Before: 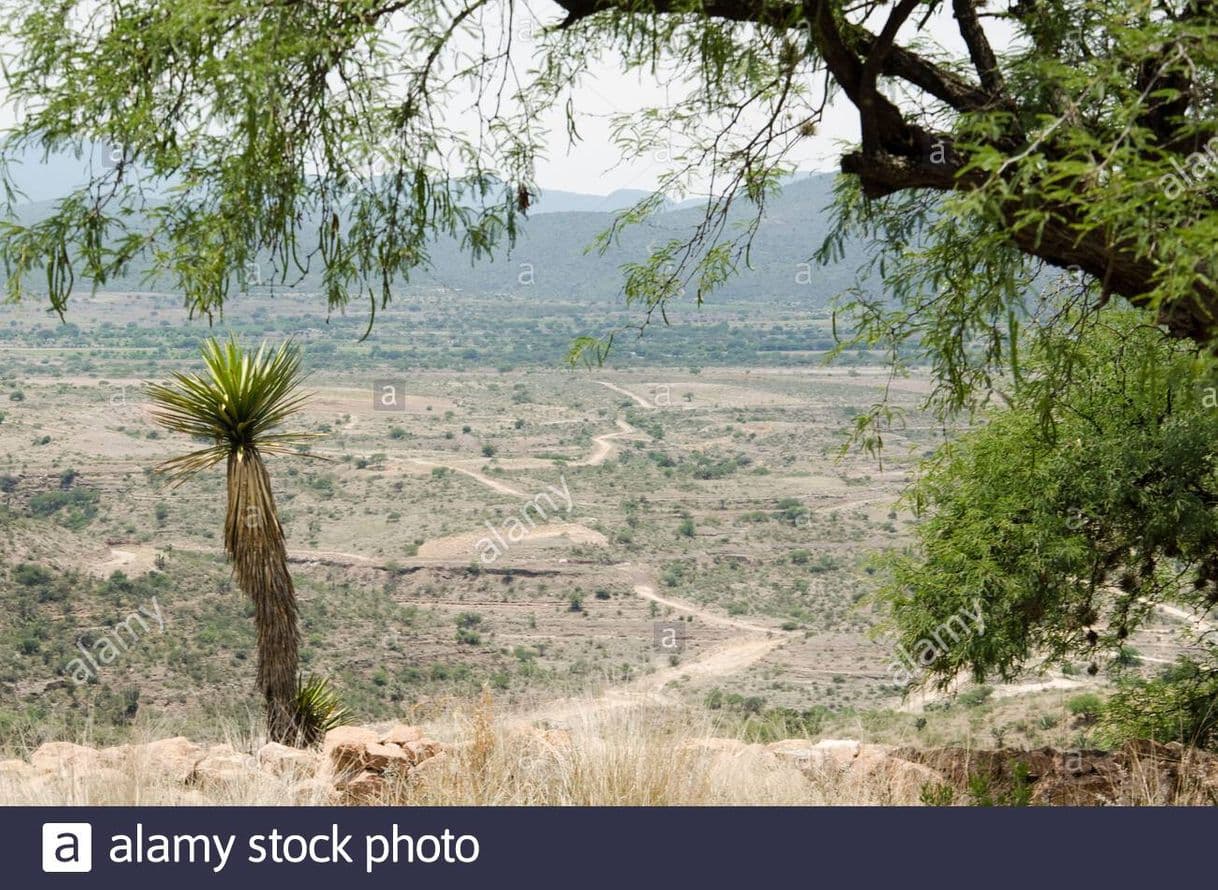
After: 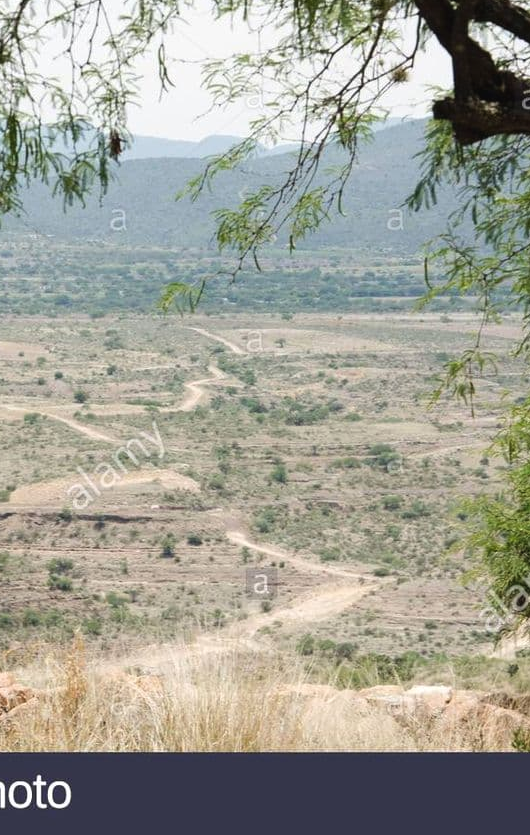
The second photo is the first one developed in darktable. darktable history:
crop: left 33.552%, top 6.075%, right 22.913%
exposure: black level correction -0.003, exposure 0.039 EV, compensate exposure bias true, compensate highlight preservation false
